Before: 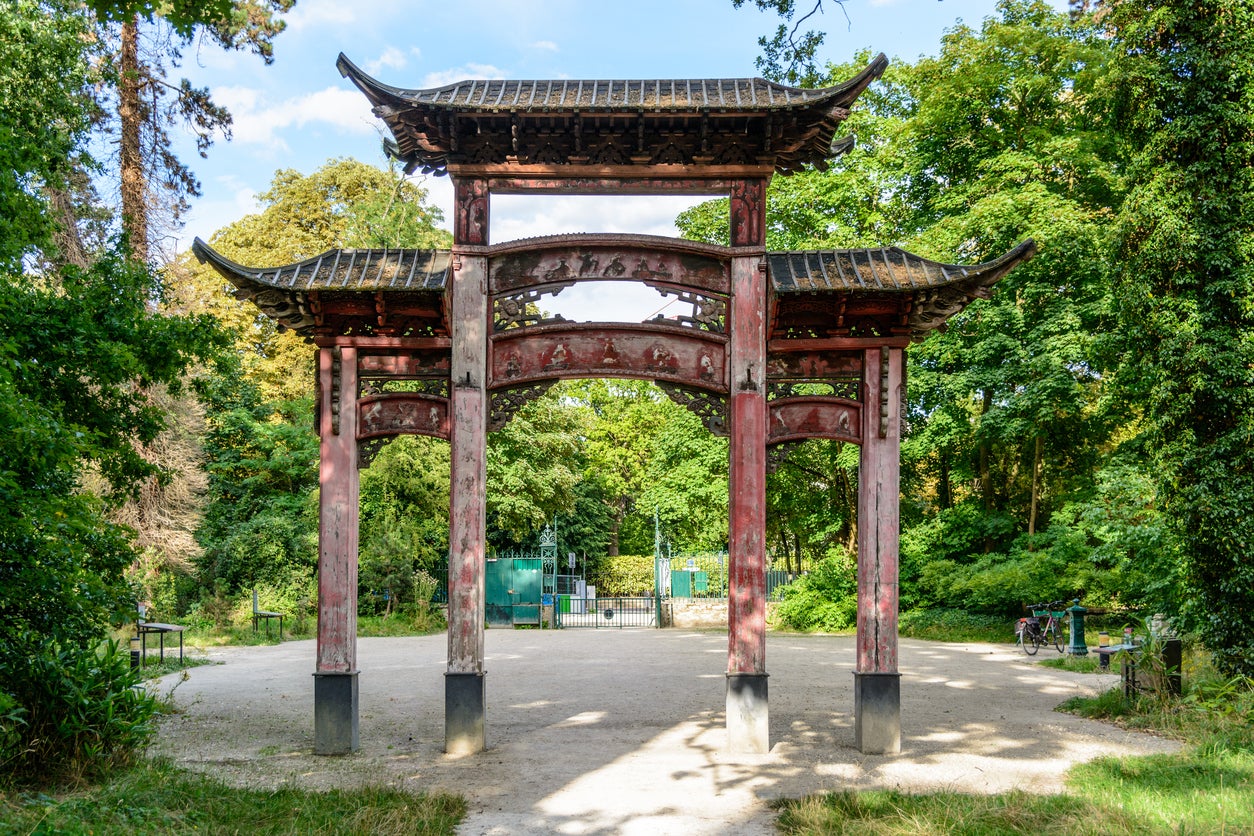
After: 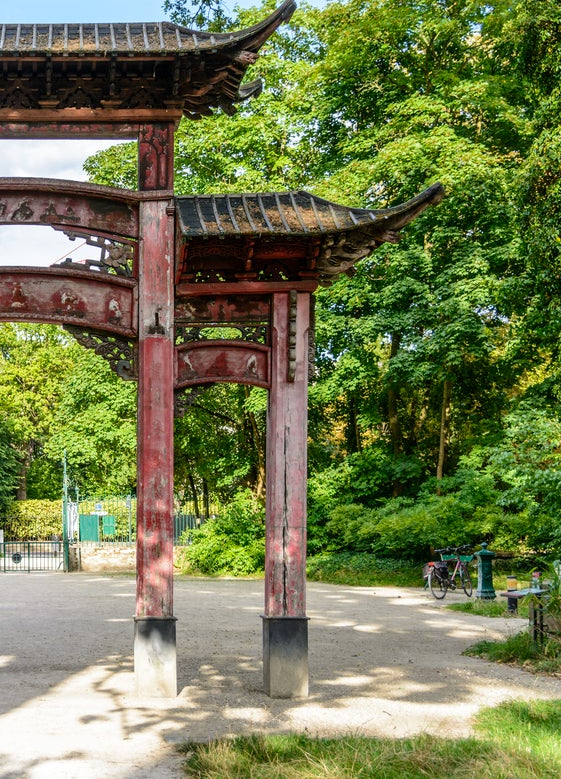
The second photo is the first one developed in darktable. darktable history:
color zones: curves: ch1 [(0.113, 0.438) (0.75, 0.5)]; ch2 [(0.12, 0.526) (0.75, 0.5)], mix -135.97%
crop: left 47.223%, top 6.745%, right 8.022%
